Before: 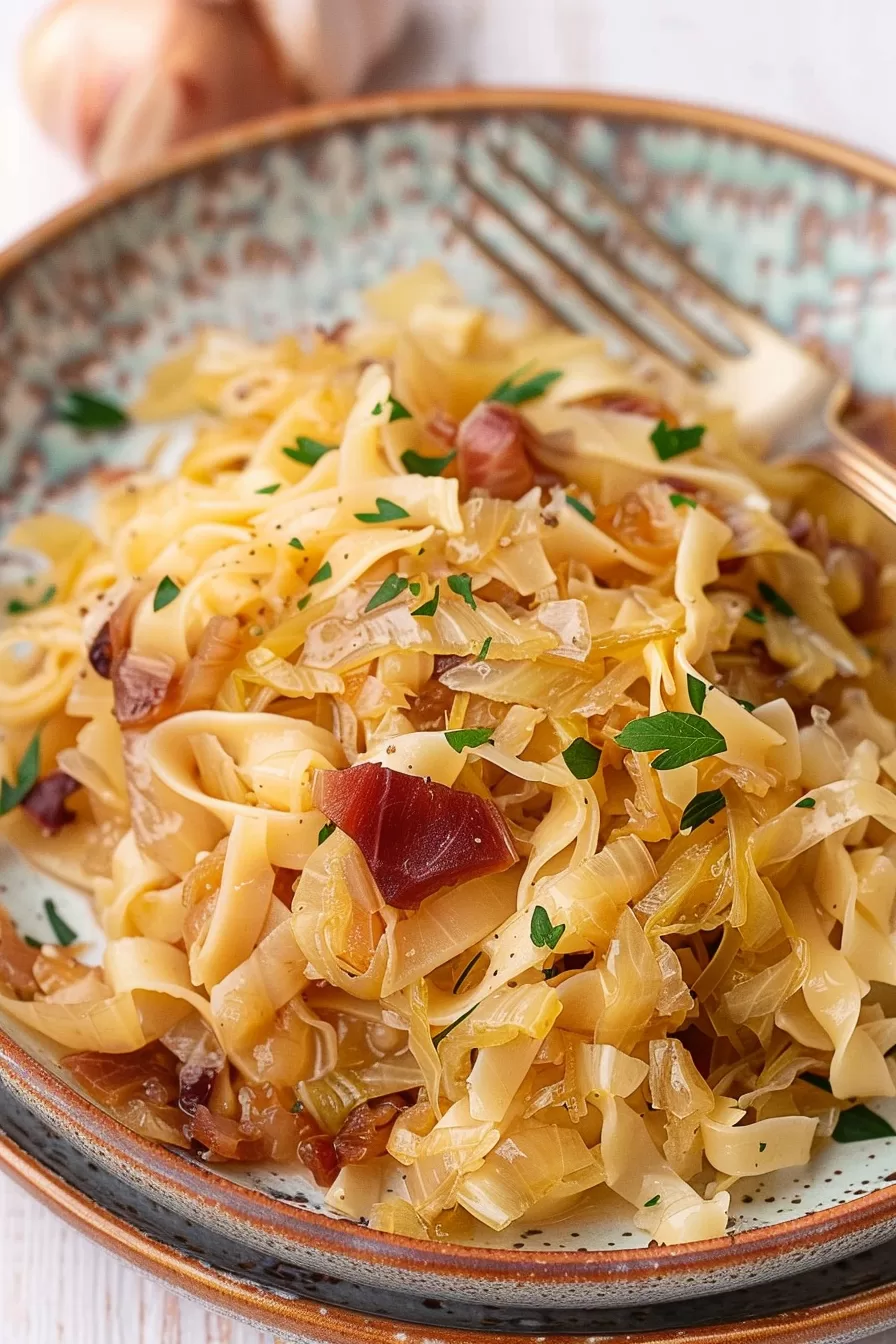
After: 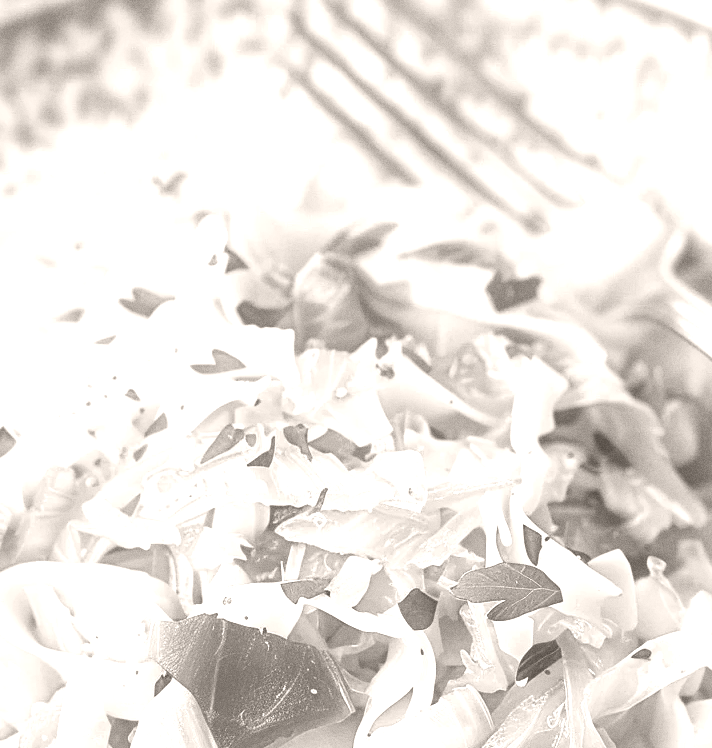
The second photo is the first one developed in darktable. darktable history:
crop: left 18.38%, top 11.092%, right 2.134%, bottom 33.217%
white balance: emerald 1
grain: on, module defaults
colorize: hue 34.49°, saturation 35.33%, source mix 100%, lightness 55%, version 1
